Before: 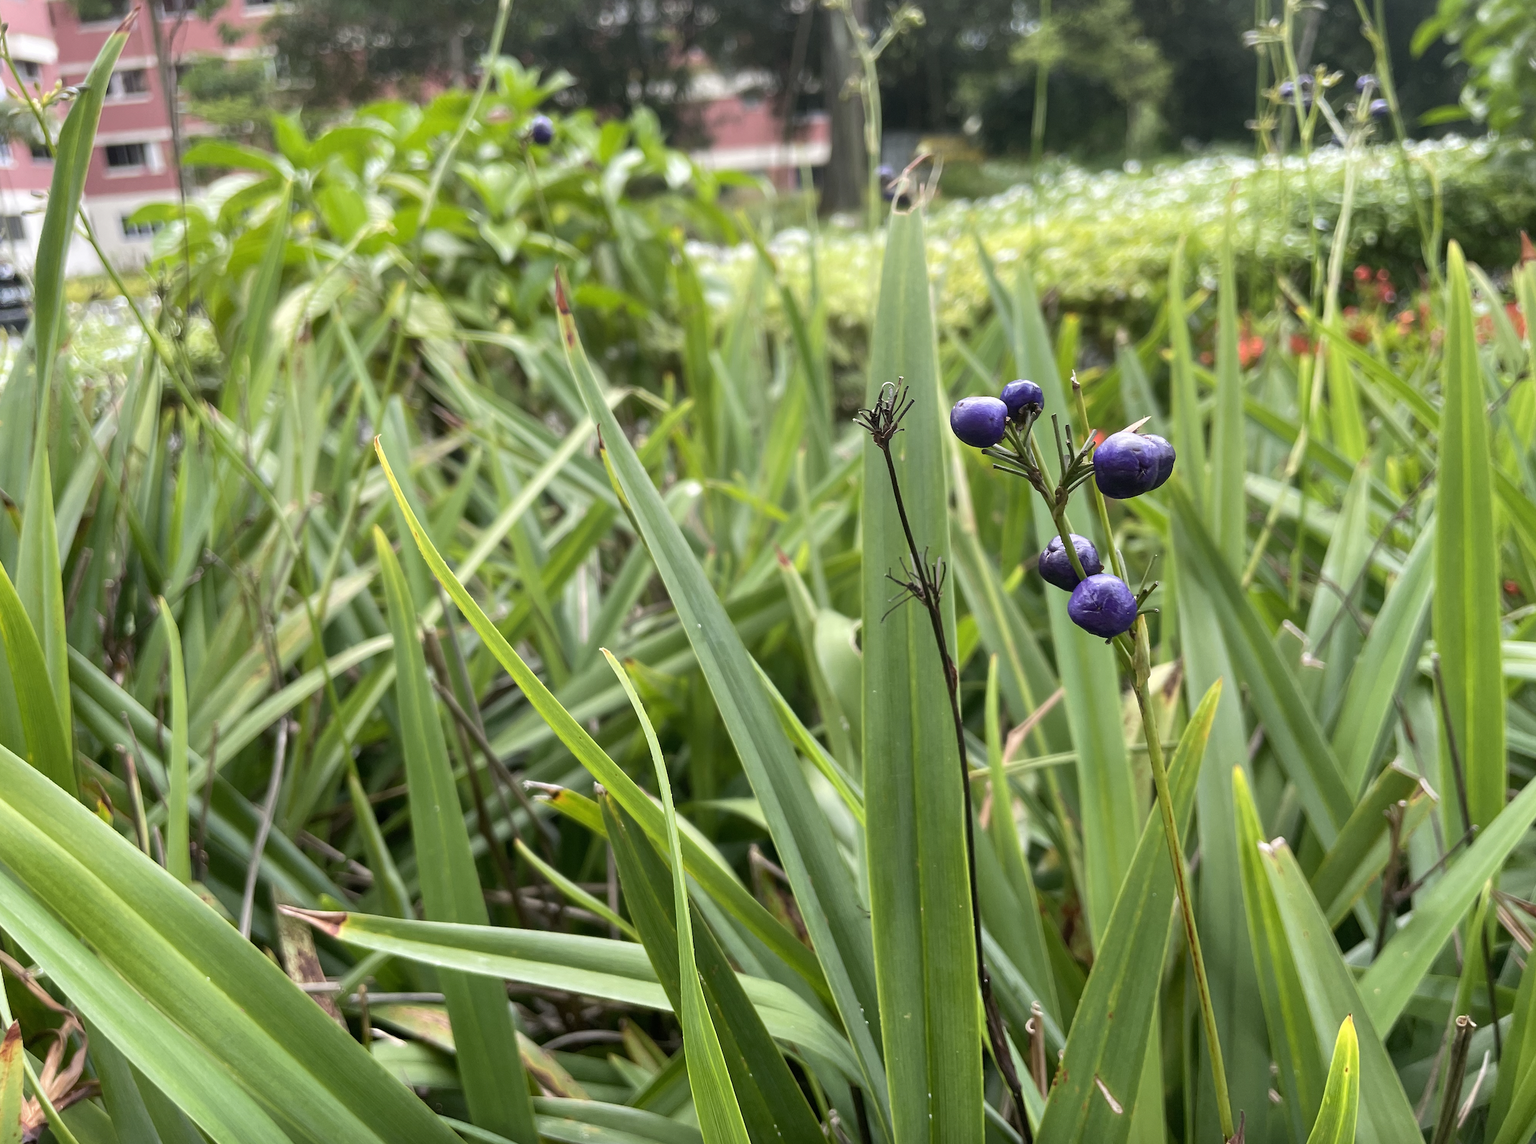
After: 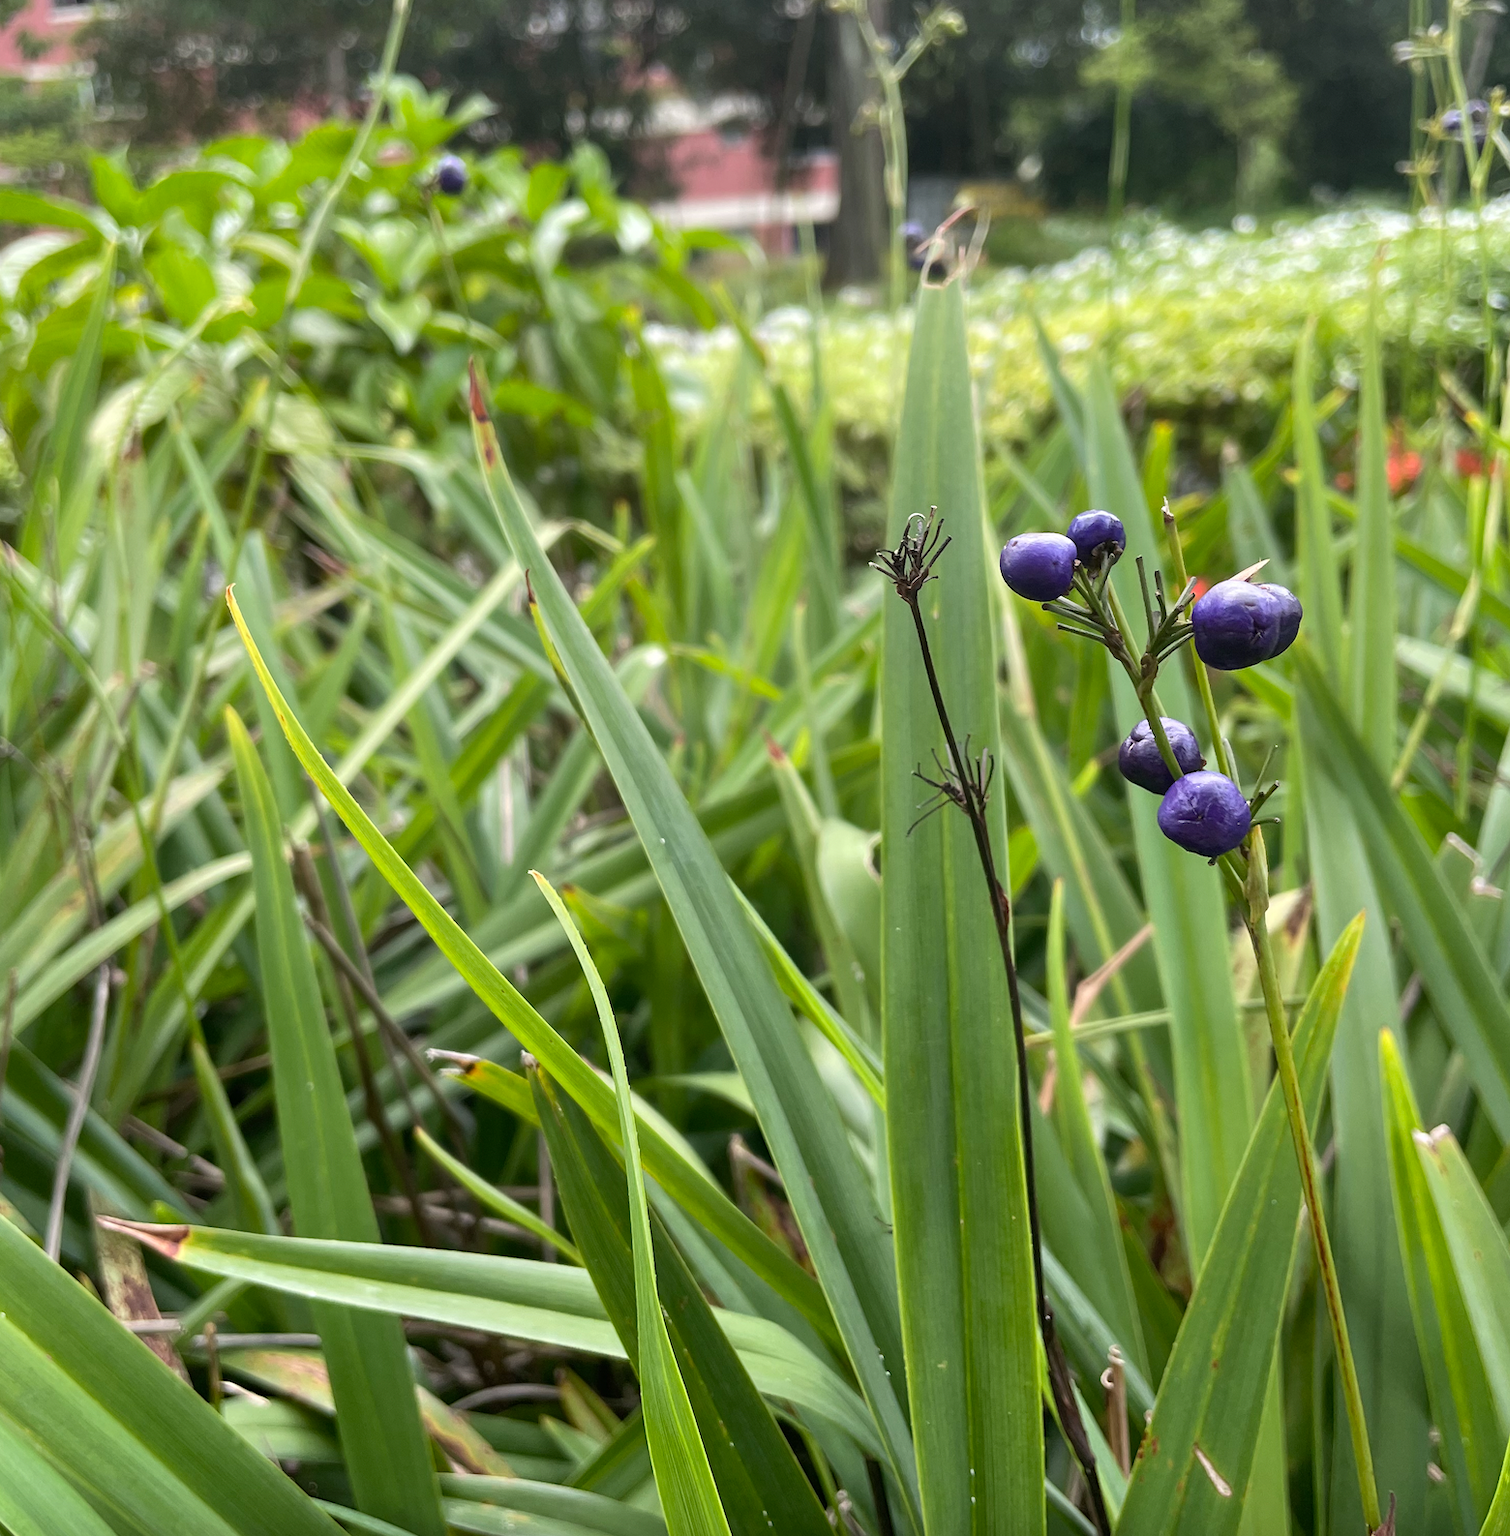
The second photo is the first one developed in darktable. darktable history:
white balance: red 1, blue 1
crop: left 13.443%, right 13.31%
